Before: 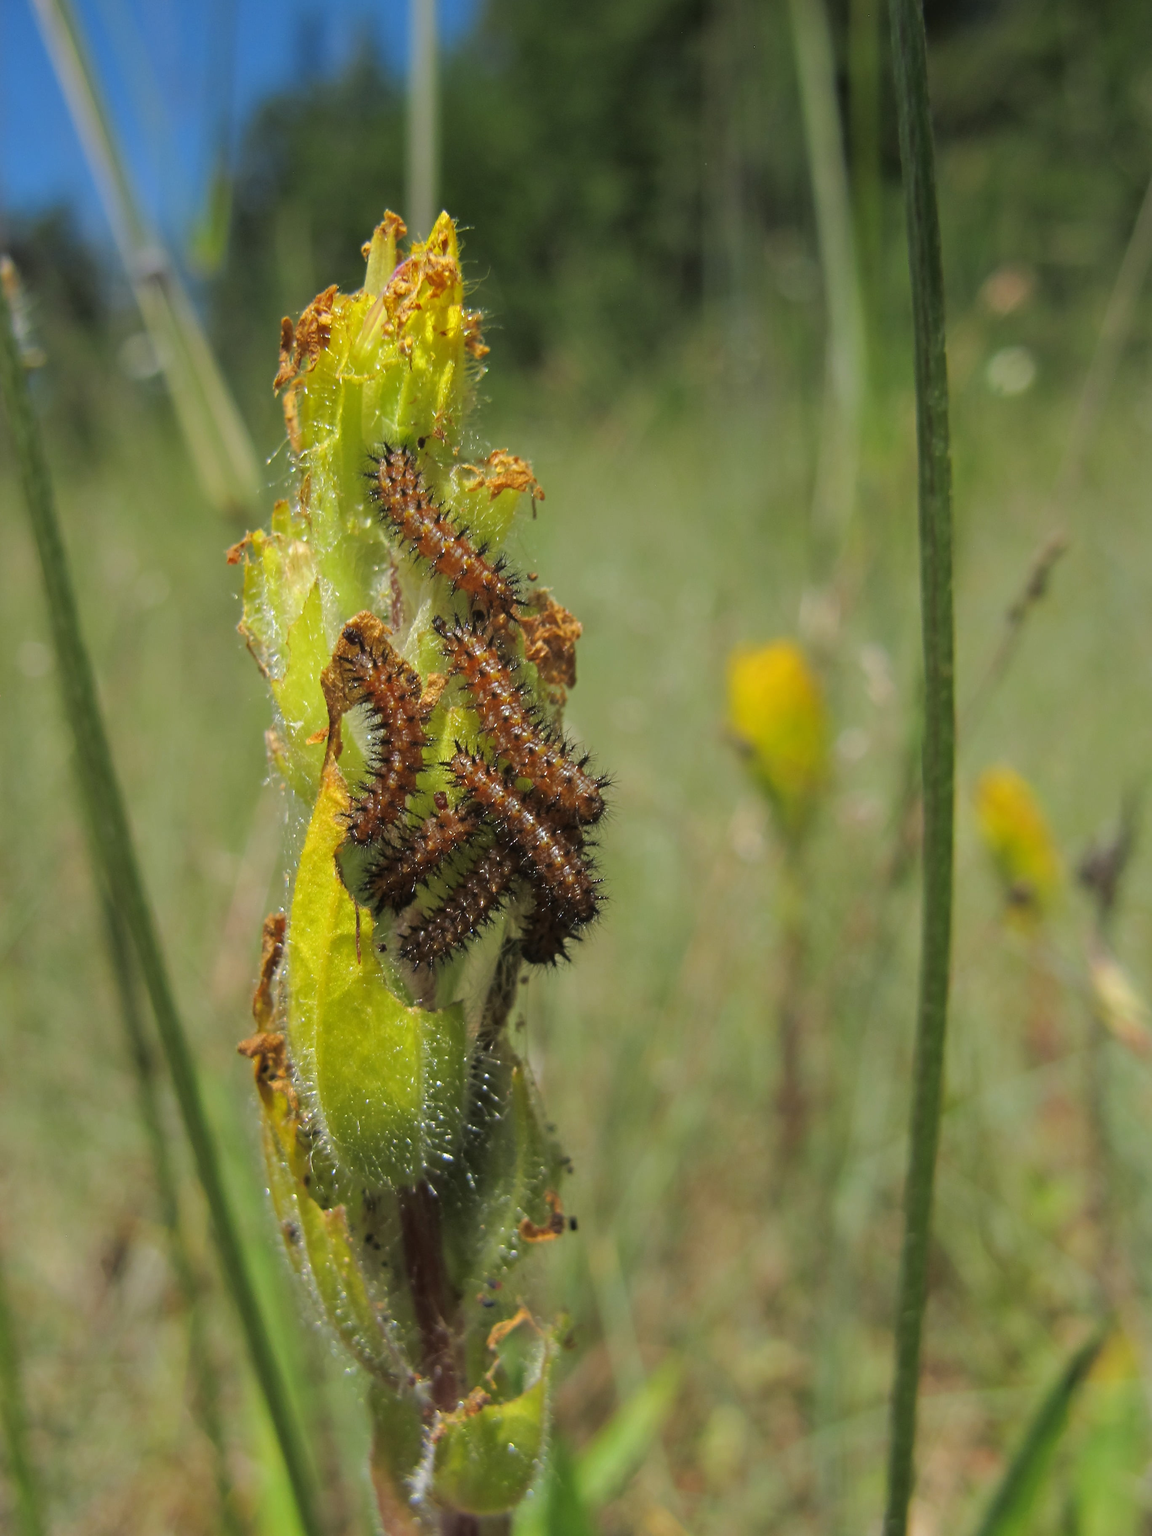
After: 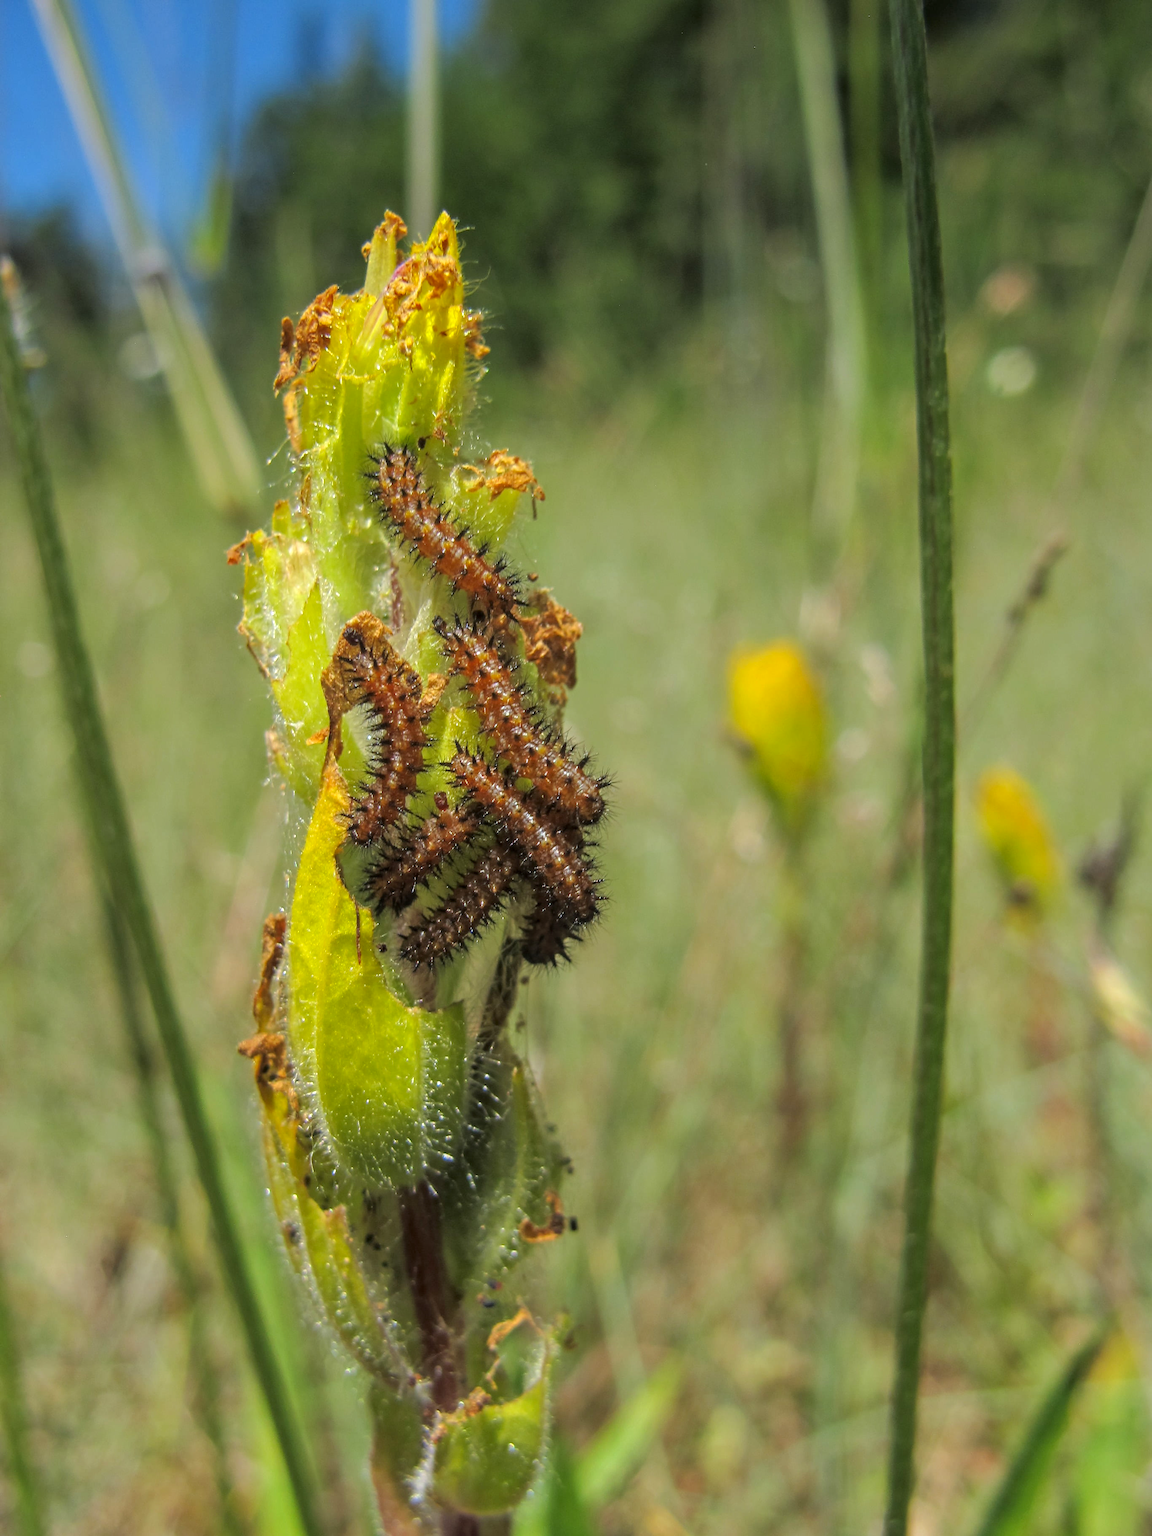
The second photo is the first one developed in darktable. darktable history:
contrast brightness saturation: contrast 0.03, brightness 0.06, saturation 0.13
local contrast: highlights 0%, shadows 0%, detail 133%
